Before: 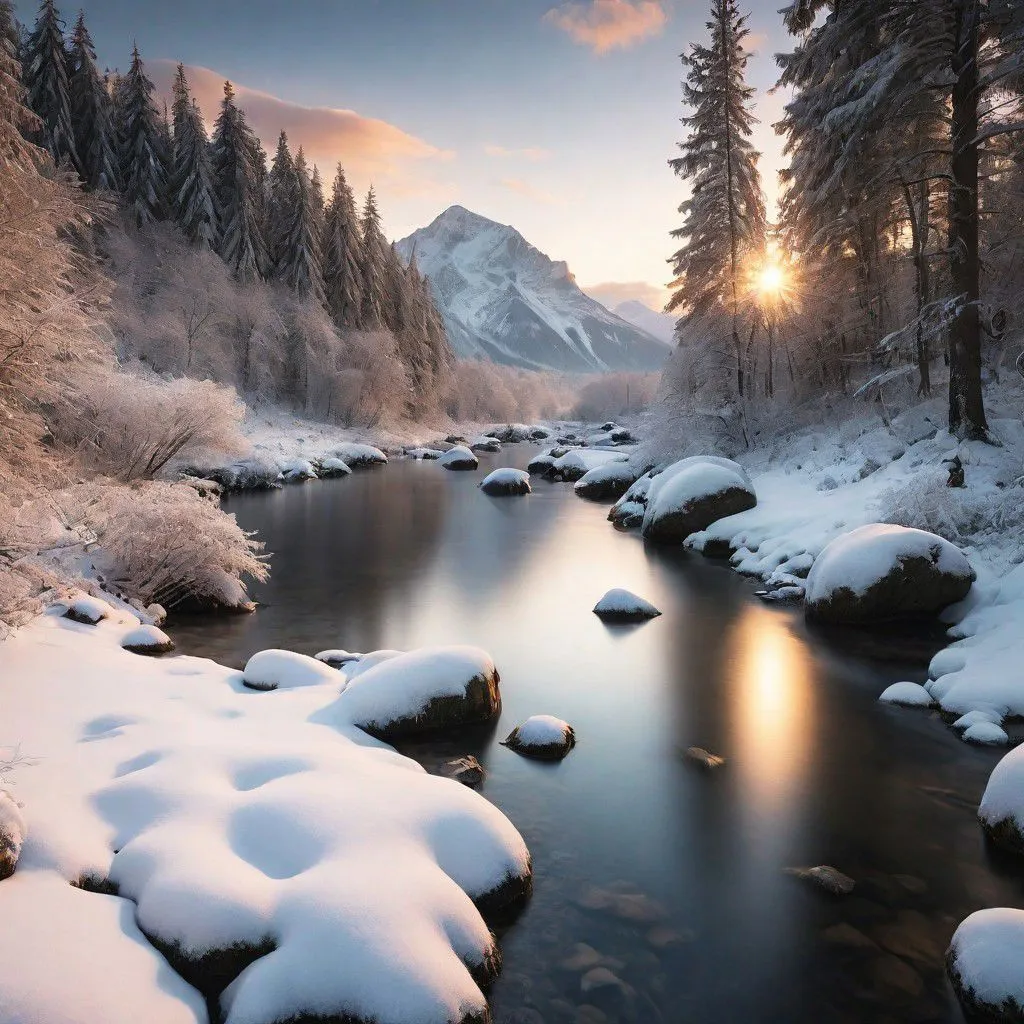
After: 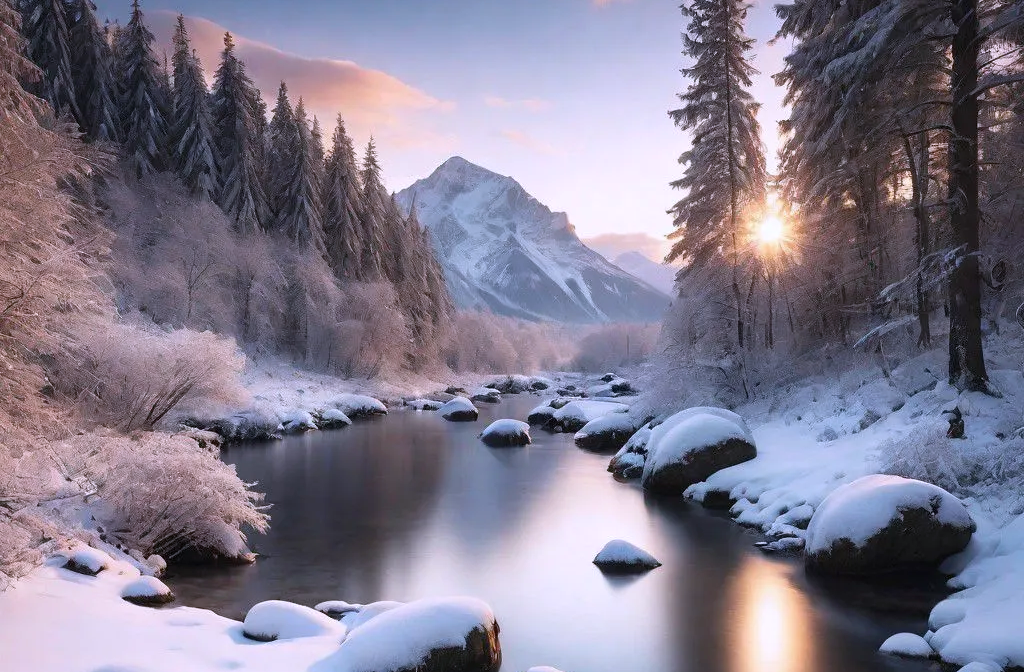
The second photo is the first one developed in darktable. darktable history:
crop and rotate: top 4.848%, bottom 29.503%
color calibration: illuminant custom, x 0.363, y 0.385, temperature 4528.03 K
